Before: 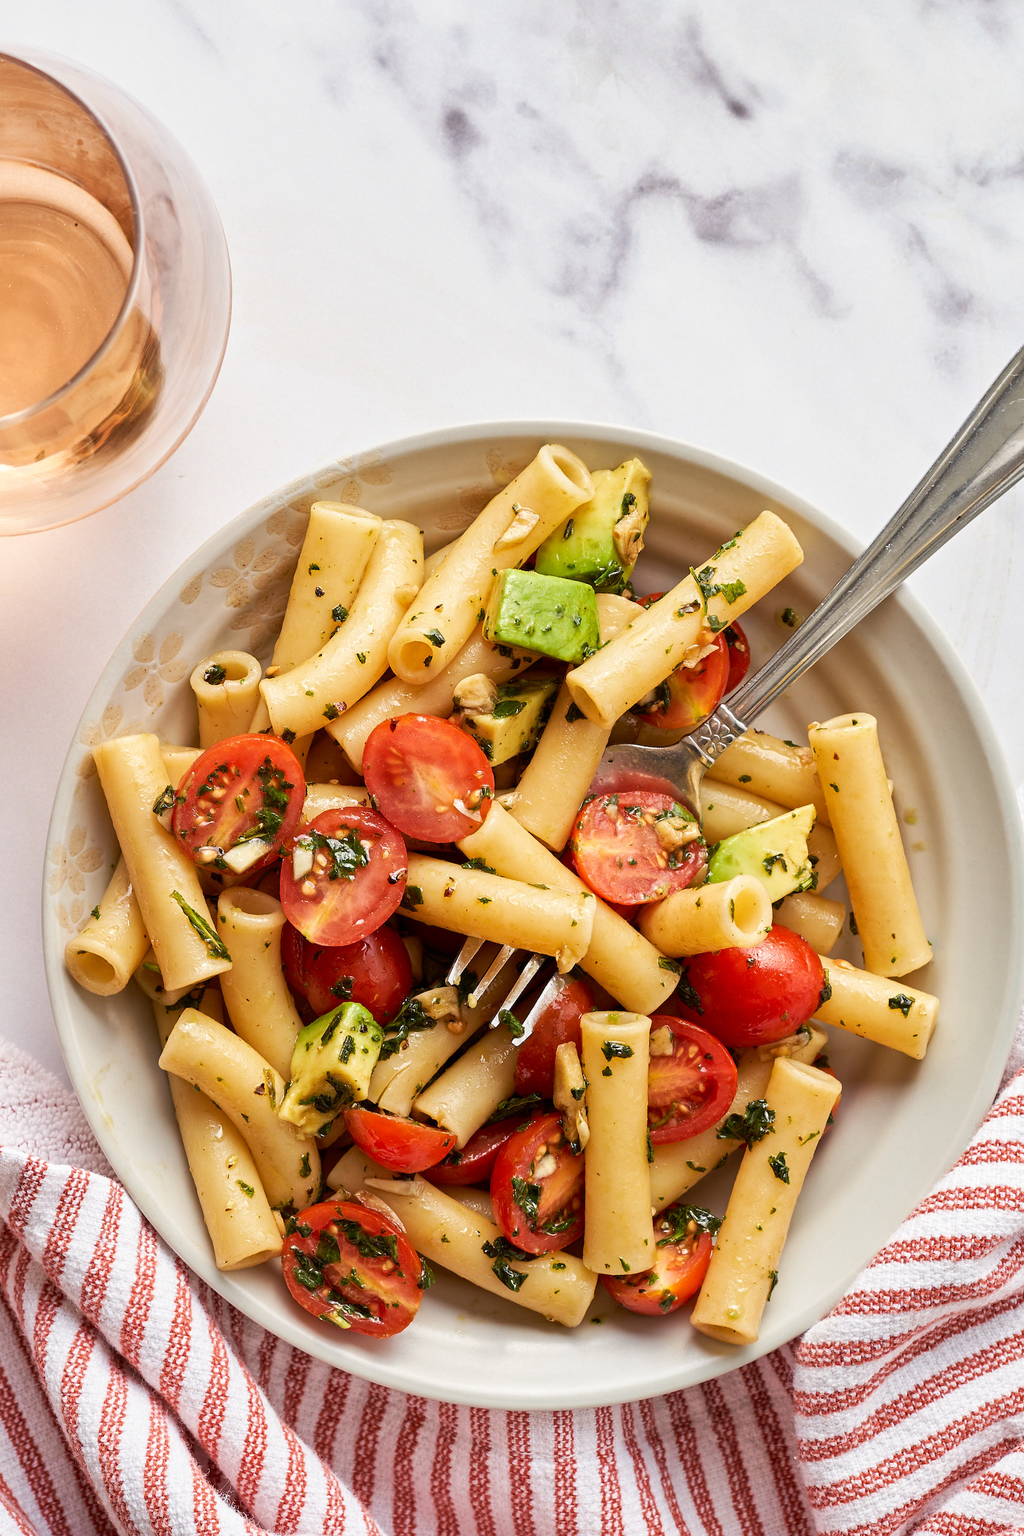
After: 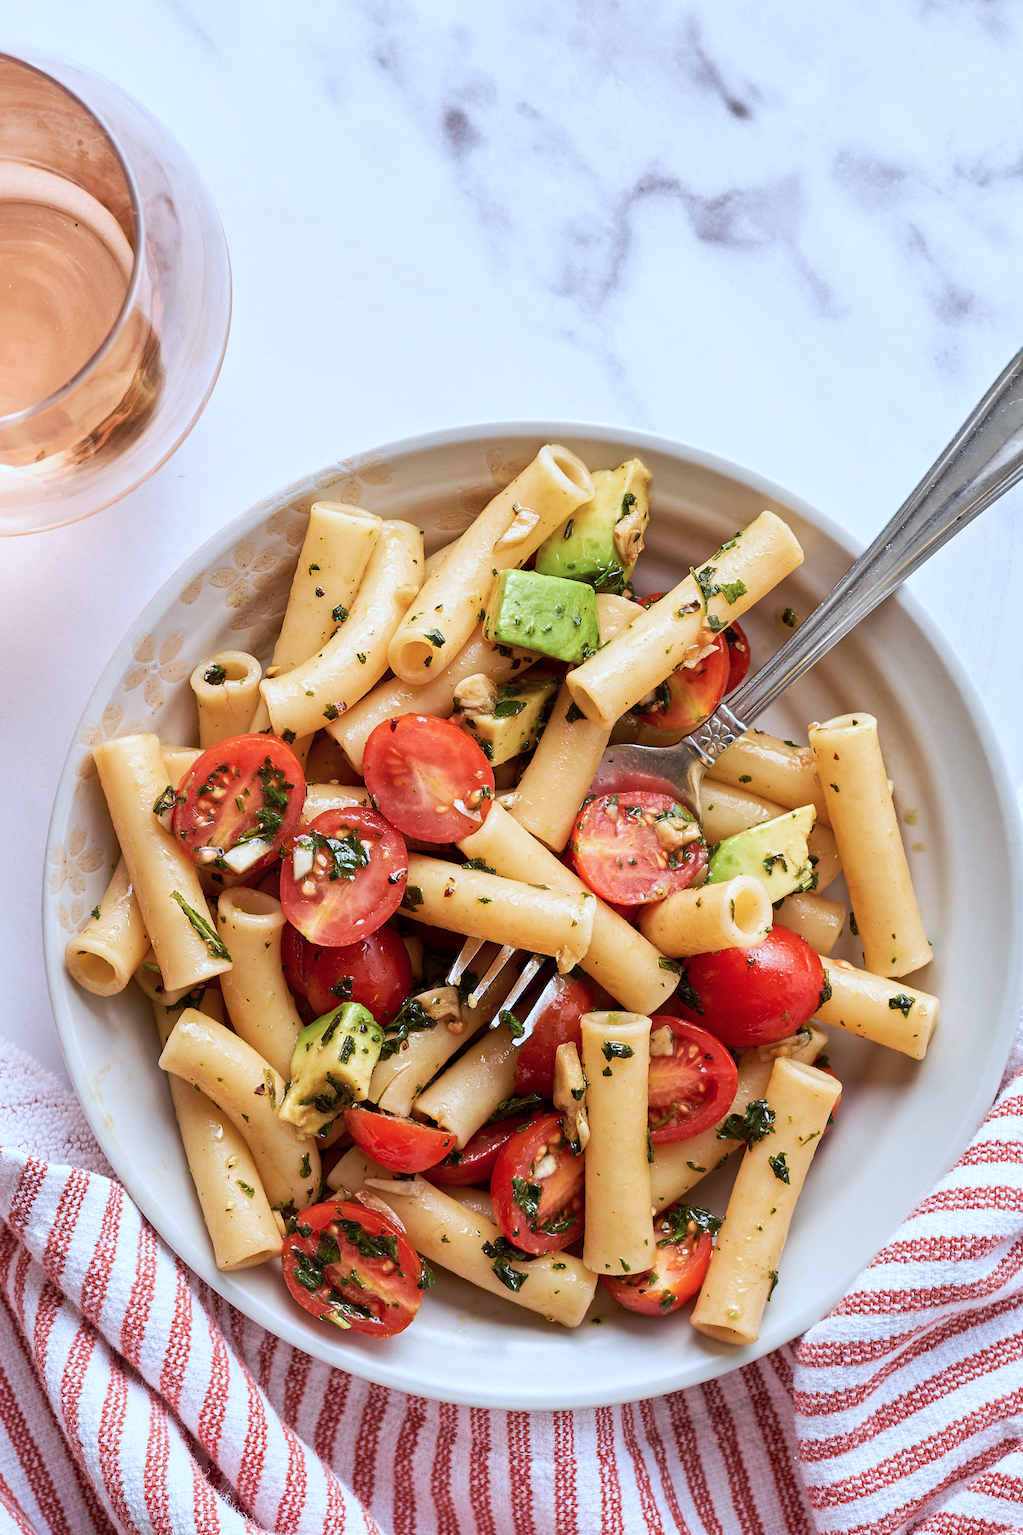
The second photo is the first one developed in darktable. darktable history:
exposure: compensate highlight preservation false
color correction: highlights a* -2.43, highlights b* -18.53
